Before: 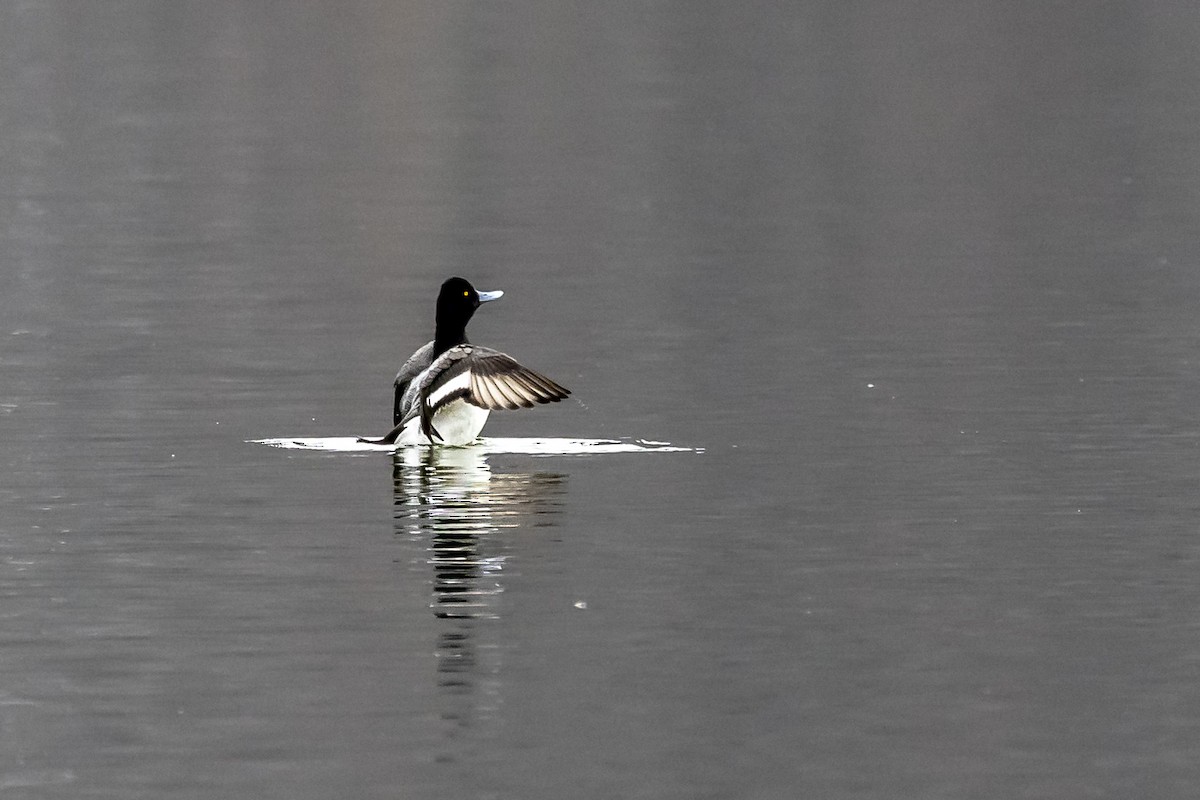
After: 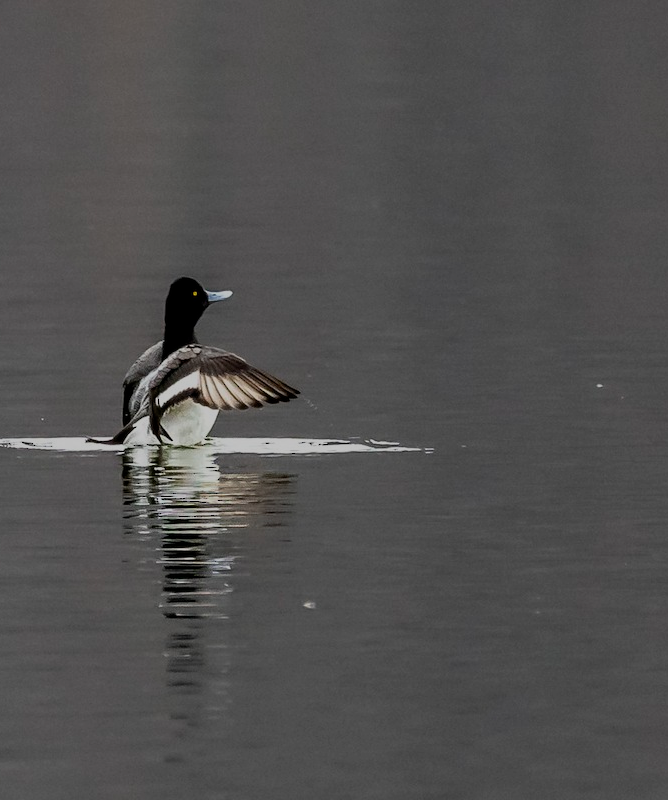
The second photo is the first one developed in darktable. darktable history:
crop and rotate: left 22.661%, right 21.63%
exposure: exposure -0.91 EV, compensate highlight preservation false
